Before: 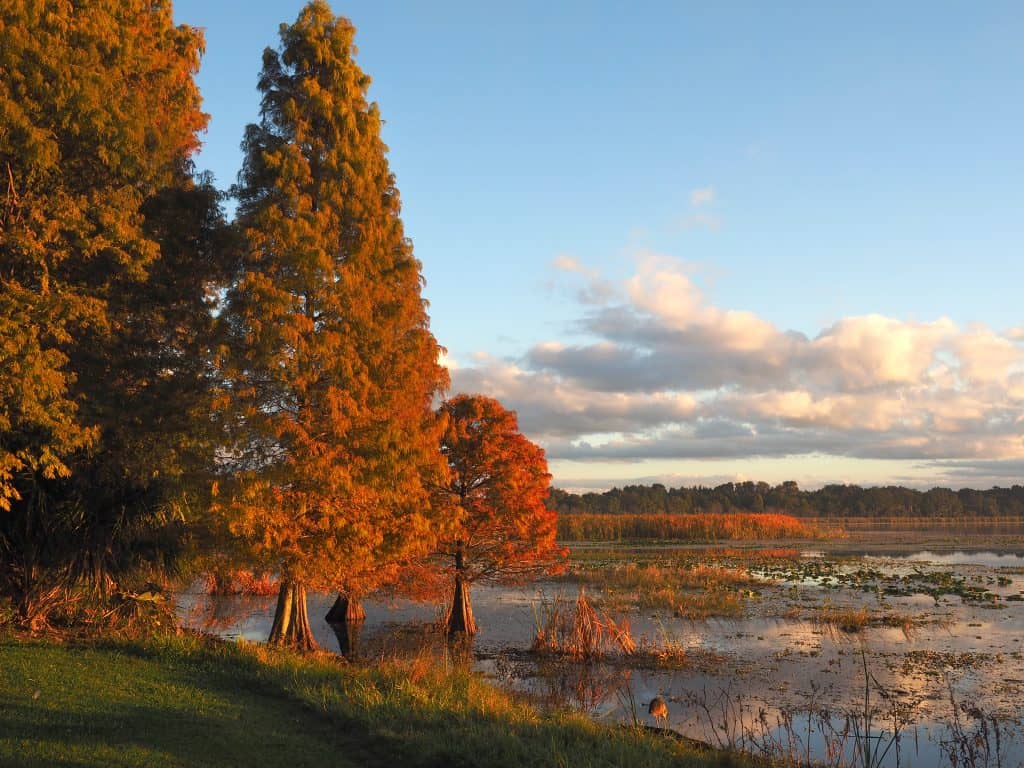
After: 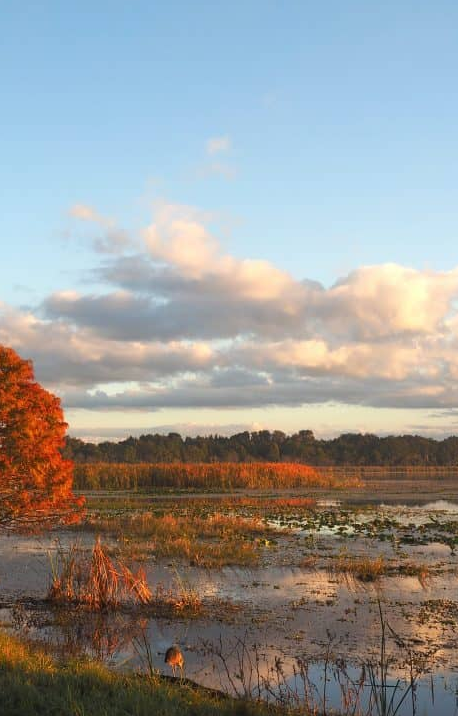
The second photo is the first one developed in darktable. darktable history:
crop: left 47.312%, top 6.758%, right 7.899%
